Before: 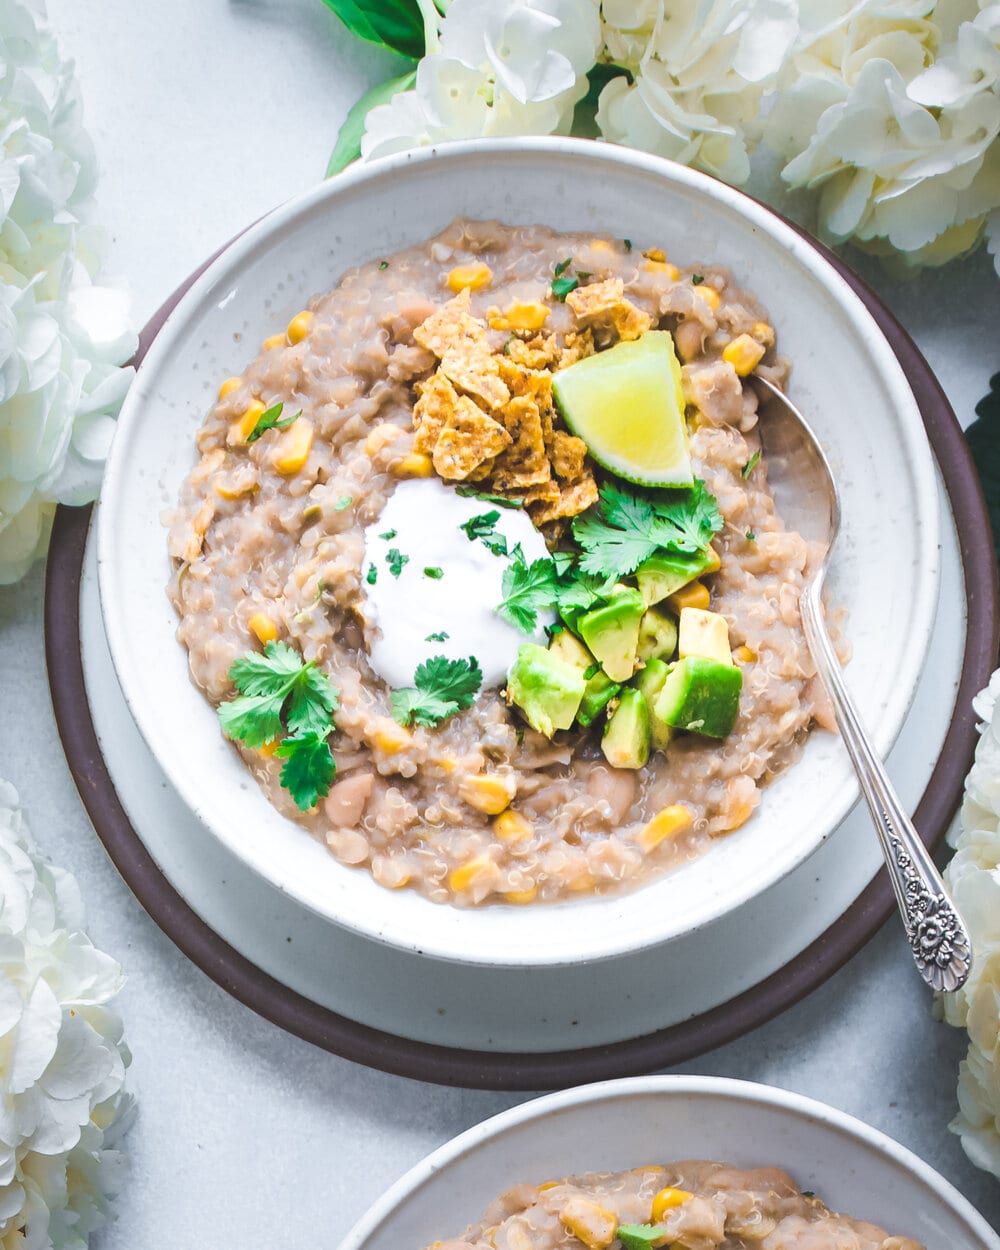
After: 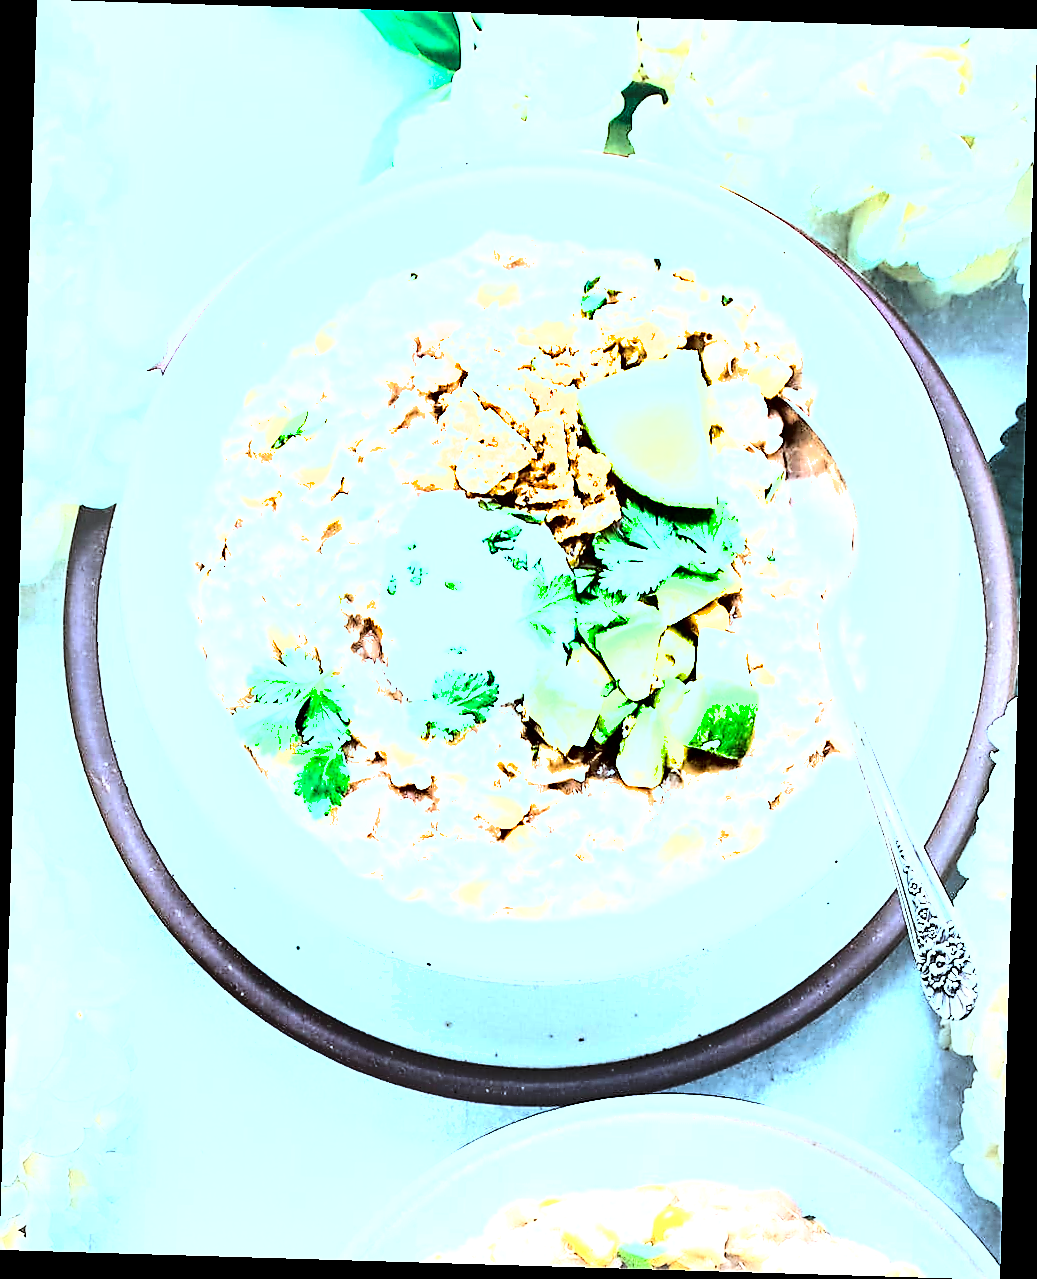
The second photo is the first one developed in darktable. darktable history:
exposure: exposure 1.089 EV, compensate highlight preservation false
rgb levels: levels [[0.01, 0.419, 0.839], [0, 0.5, 1], [0, 0.5, 1]]
color correction: highlights a* -10.69, highlights b* -19.19
sharpen: radius 1.4, amount 1.25, threshold 0.7
rgb curve: curves: ch0 [(0, 0) (0.21, 0.15) (0.24, 0.21) (0.5, 0.75) (0.75, 0.96) (0.89, 0.99) (1, 1)]; ch1 [(0, 0.02) (0.21, 0.13) (0.25, 0.2) (0.5, 0.67) (0.75, 0.9) (0.89, 0.97) (1, 1)]; ch2 [(0, 0.02) (0.21, 0.13) (0.25, 0.2) (0.5, 0.67) (0.75, 0.9) (0.89, 0.97) (1, 1)], compensate middle gray true
rotate and perspective: rotation 1.72°, automatic cropping off
shadows and highlights: soften with gaussian
